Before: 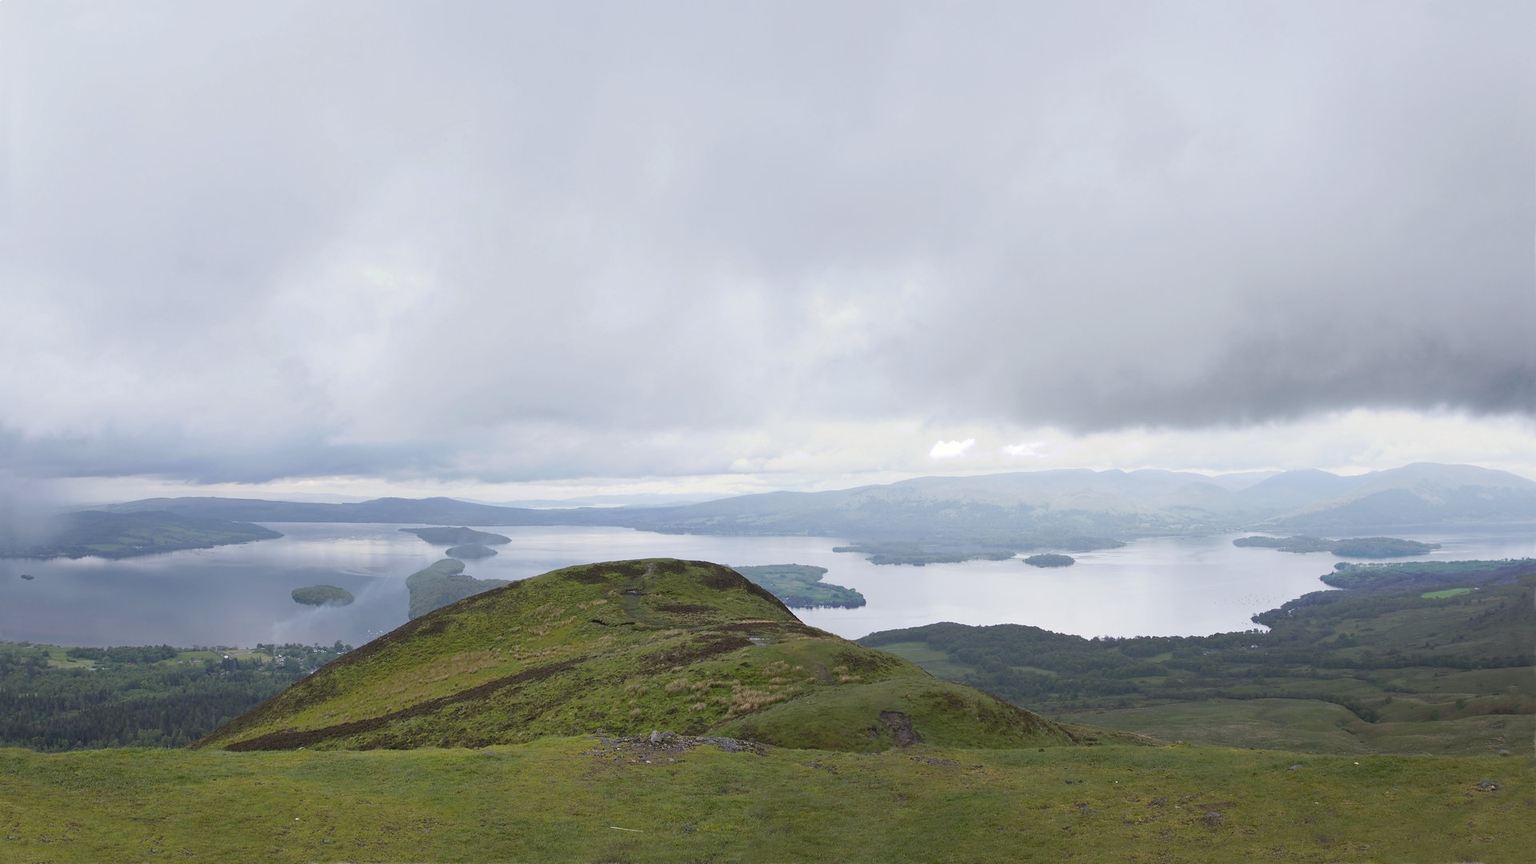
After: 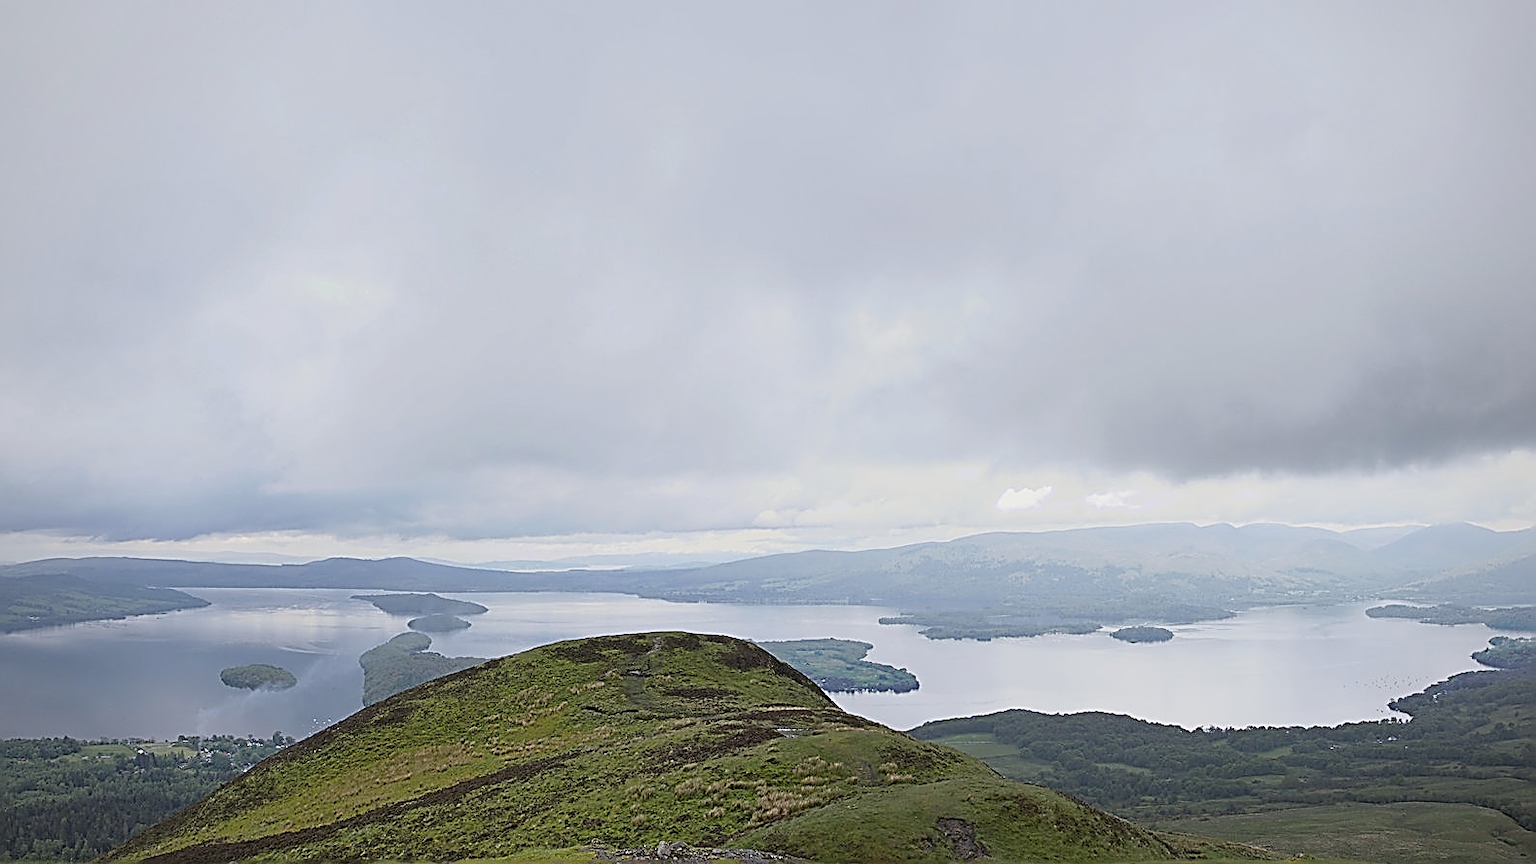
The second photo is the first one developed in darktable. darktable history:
sharpen: amount 2
crop and rotate: left 7.196%, top 4.574%, right 10.605%, bottom 13.178%
vignetting: fall-off radius 93.87%
filmic rgb: black relative exposure -11.35 EV, white relative exposure 3.22 EV, hardness 6.76, color science v6 (2022)
